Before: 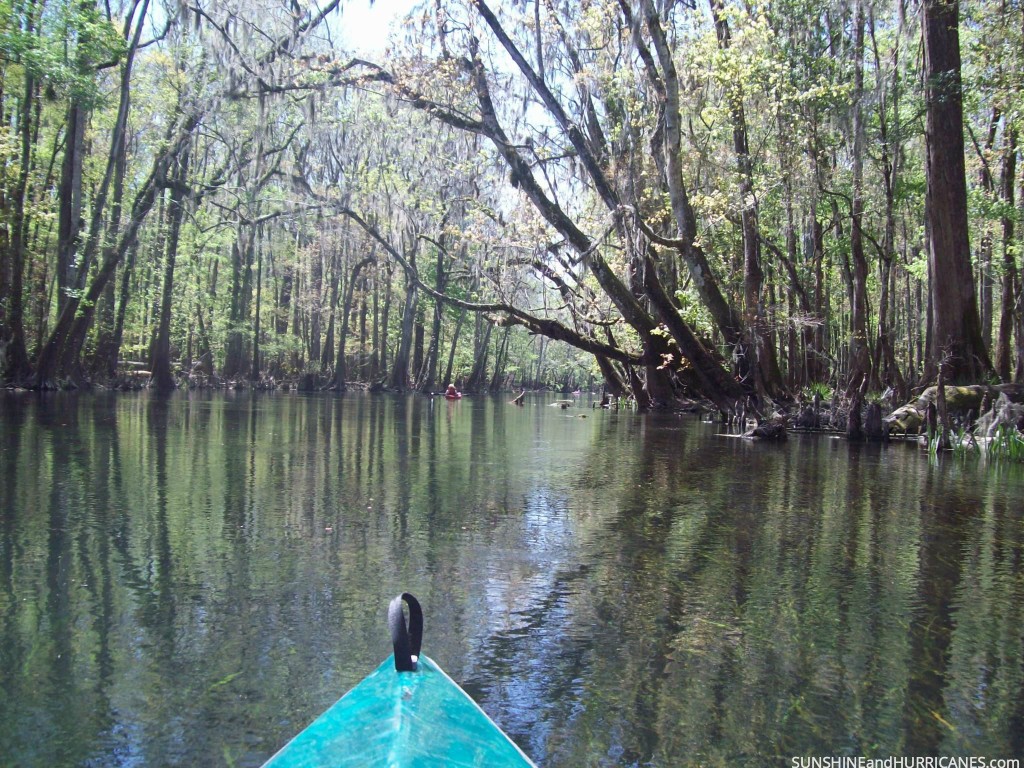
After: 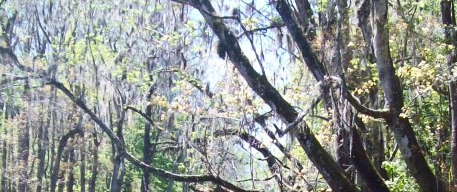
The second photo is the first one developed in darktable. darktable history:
crop: left 28.64%, top 16.832%, right 26.637%, bottom 58.055%
contrast brightness saturation: contrast 0.18, saturation 0.3
